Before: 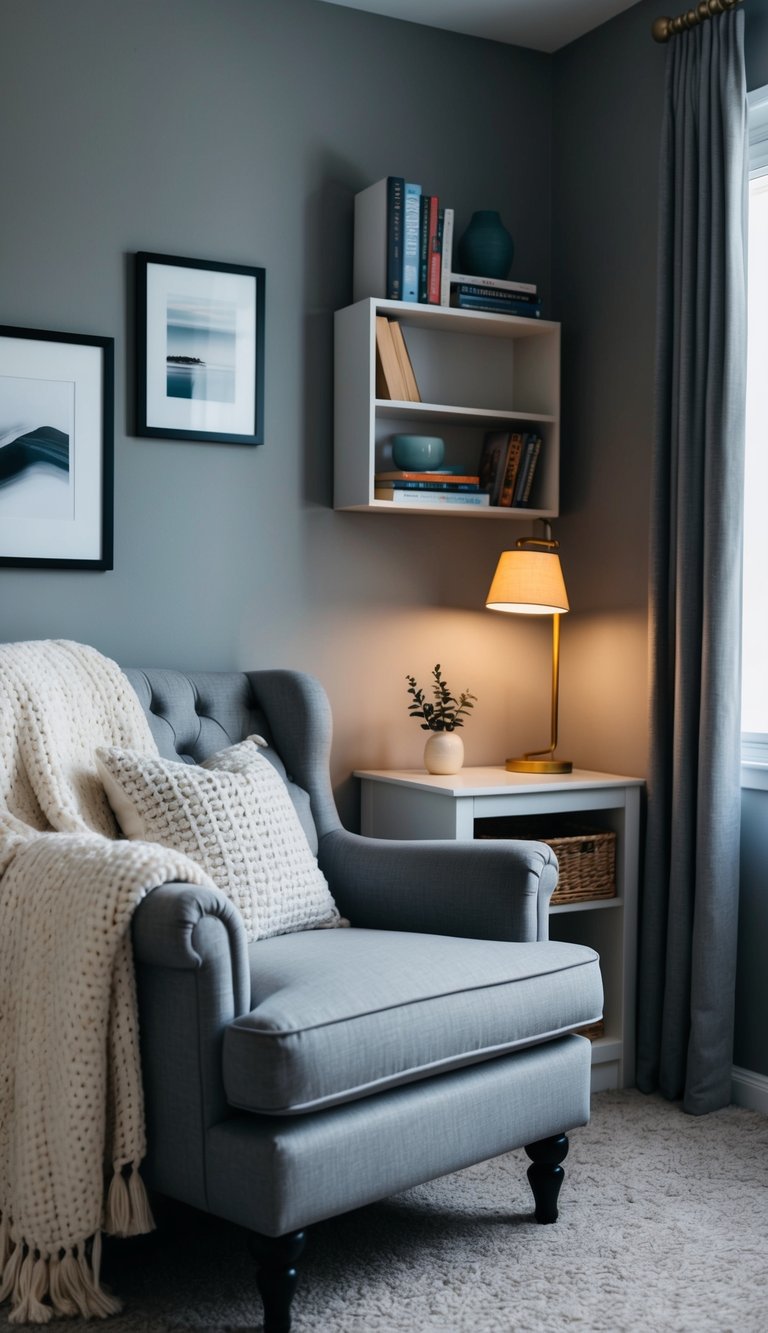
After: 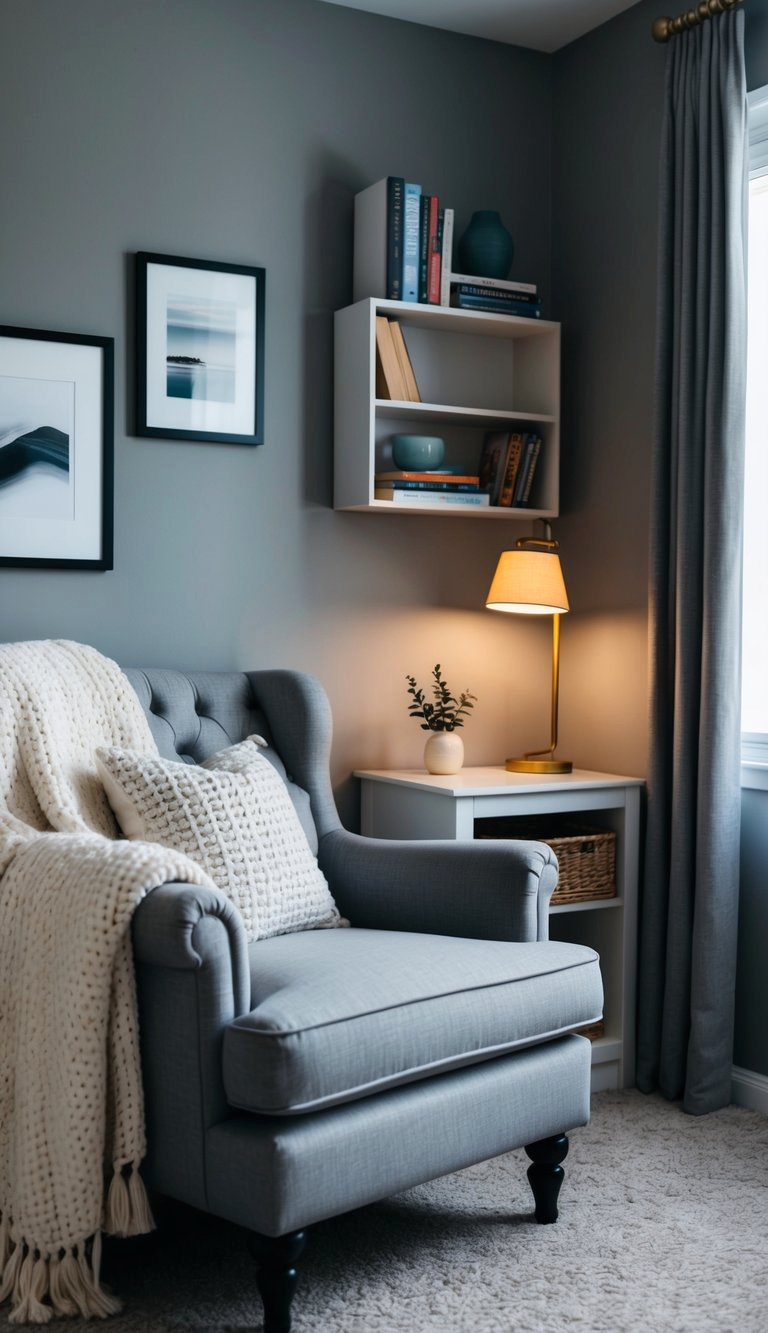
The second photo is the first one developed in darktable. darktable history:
exposure: exposure 0.082 EV, compensate highlight preservation false
